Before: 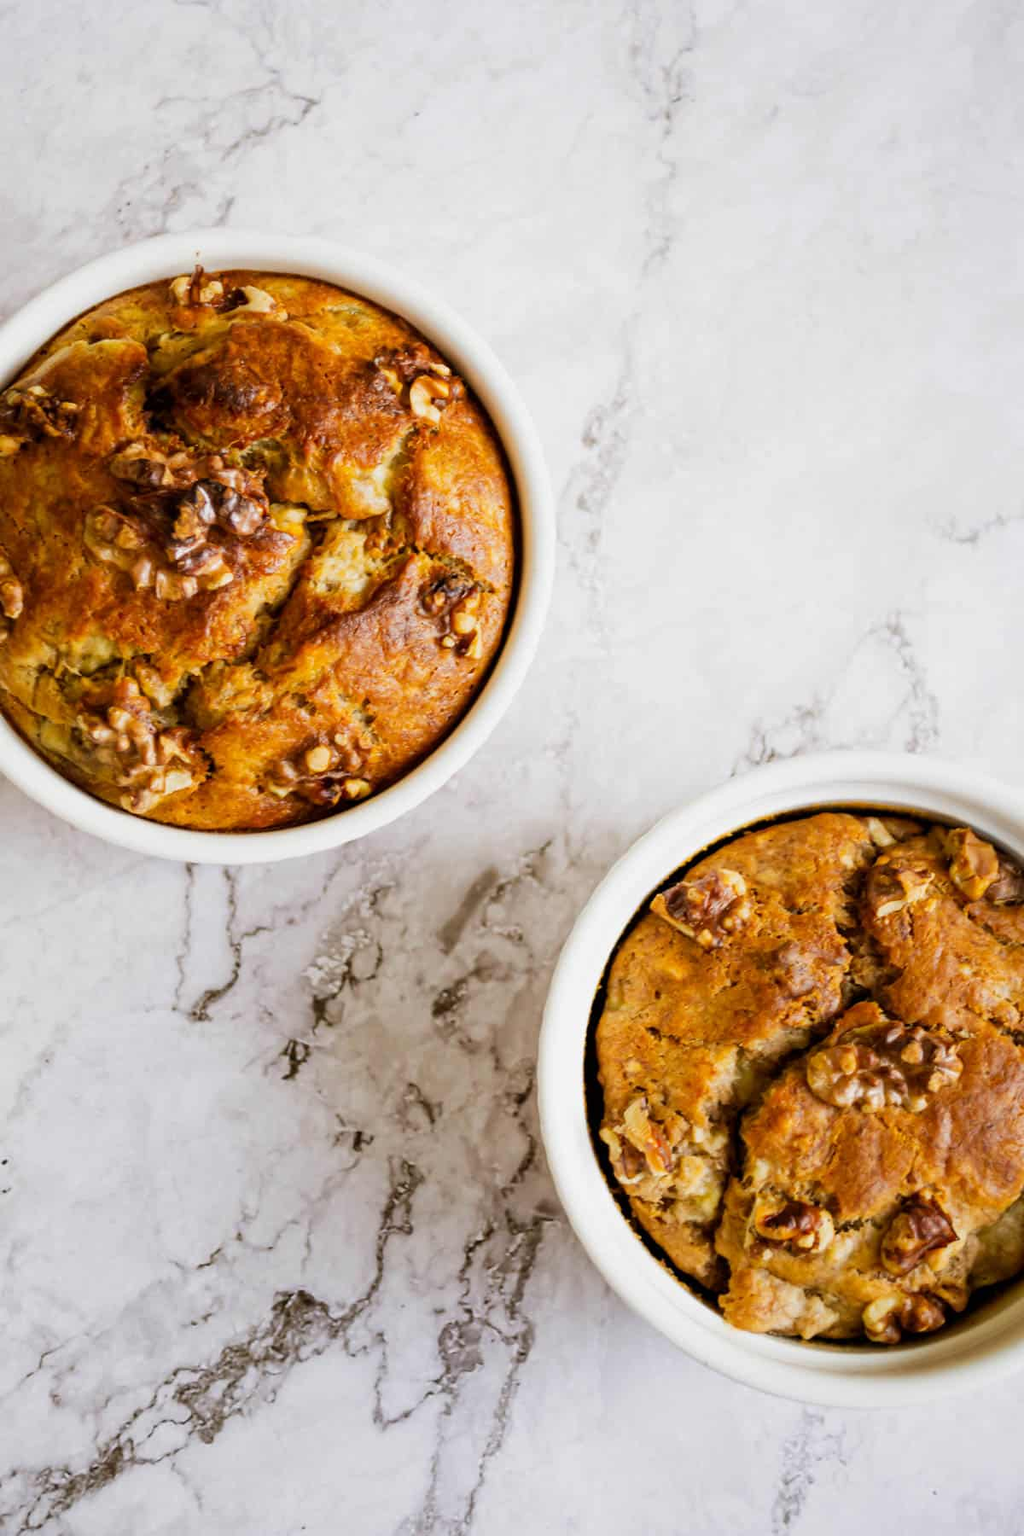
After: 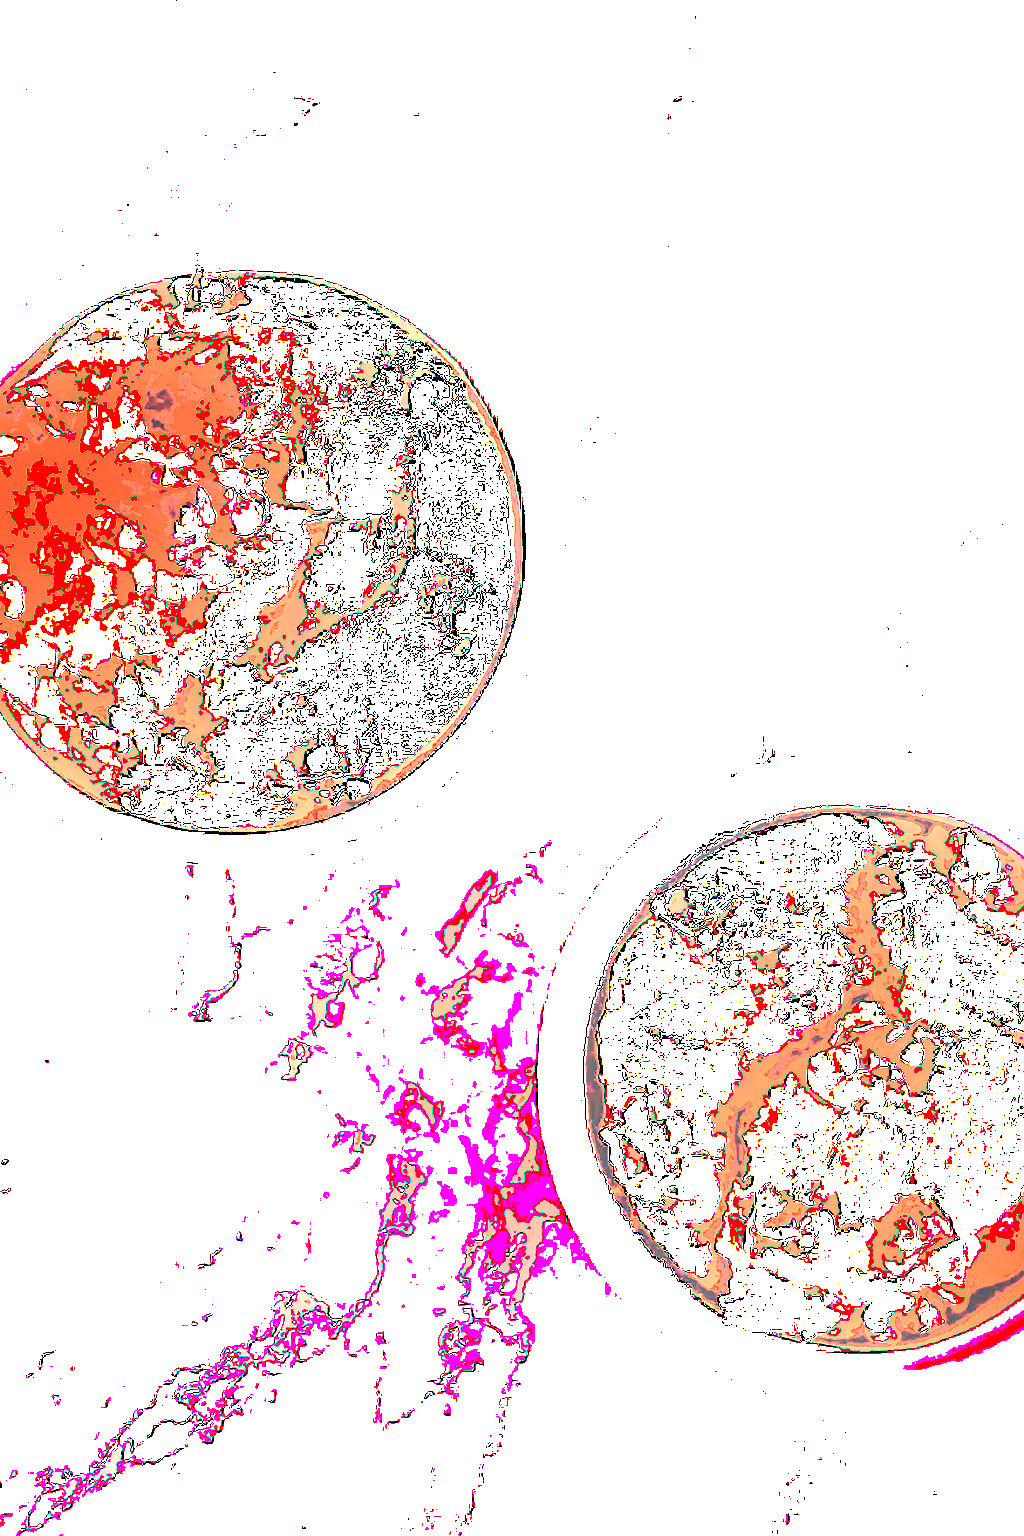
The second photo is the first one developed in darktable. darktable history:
shadows and highlights: shadows -40.15, highlights 62.88, soften with gaussian
white balance: red 4.26, blue 1.802
contrast brightness saturation: contrast -0.15, brightness 0.05, saturation -0.12
color zones: curves: ch0 [(0, 0.425) (0.143, 0.422) (0.286, 0.42) (0.429, 0.419) (0.571, 0.419) (0.714, 0.42) (0.857, 0.422) (1, 0.425)]; ch1 [(0, 0.666) (0.143, 0.669) (0.286, 0.671) (0.429, 0.67) (0.571, 0.67) (0.714, 0.67) (0.857, 0.67) (1, 0.666)]
